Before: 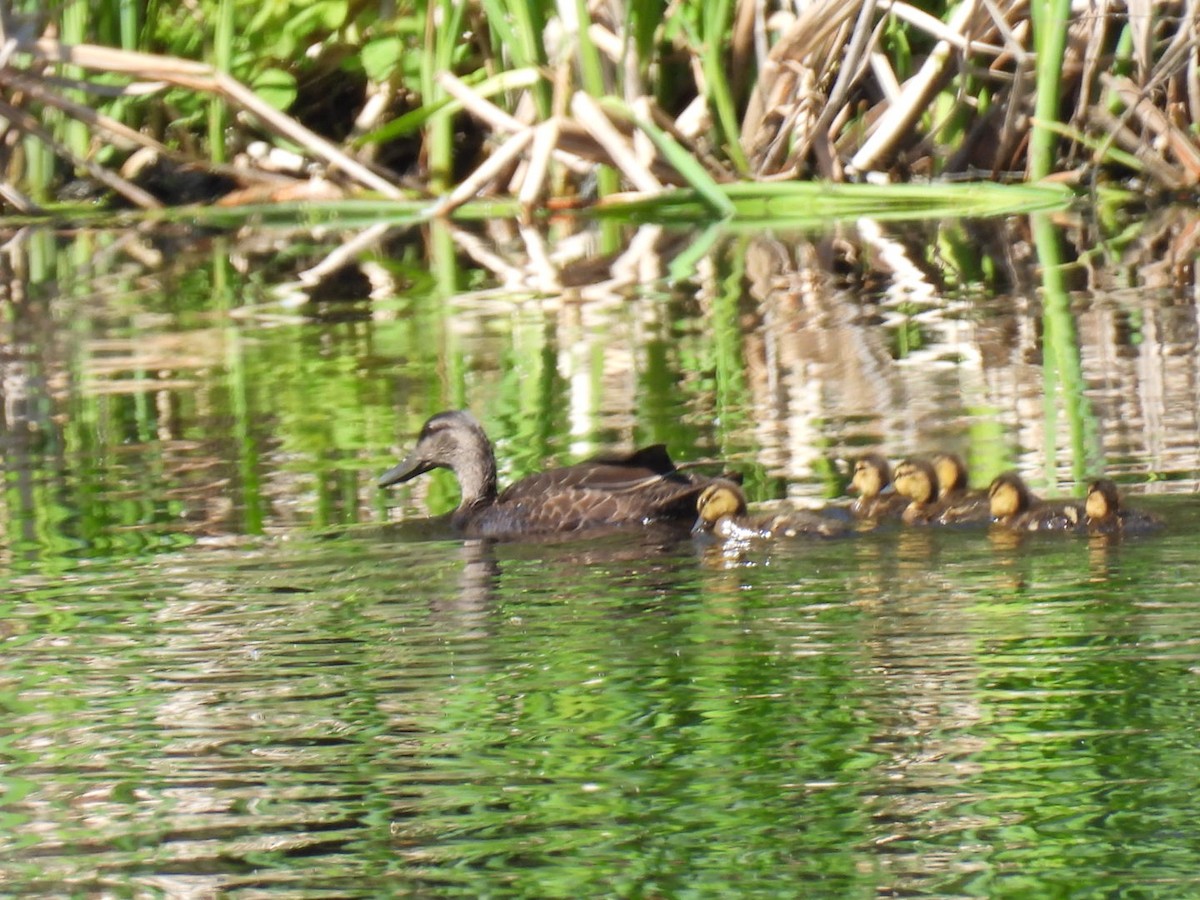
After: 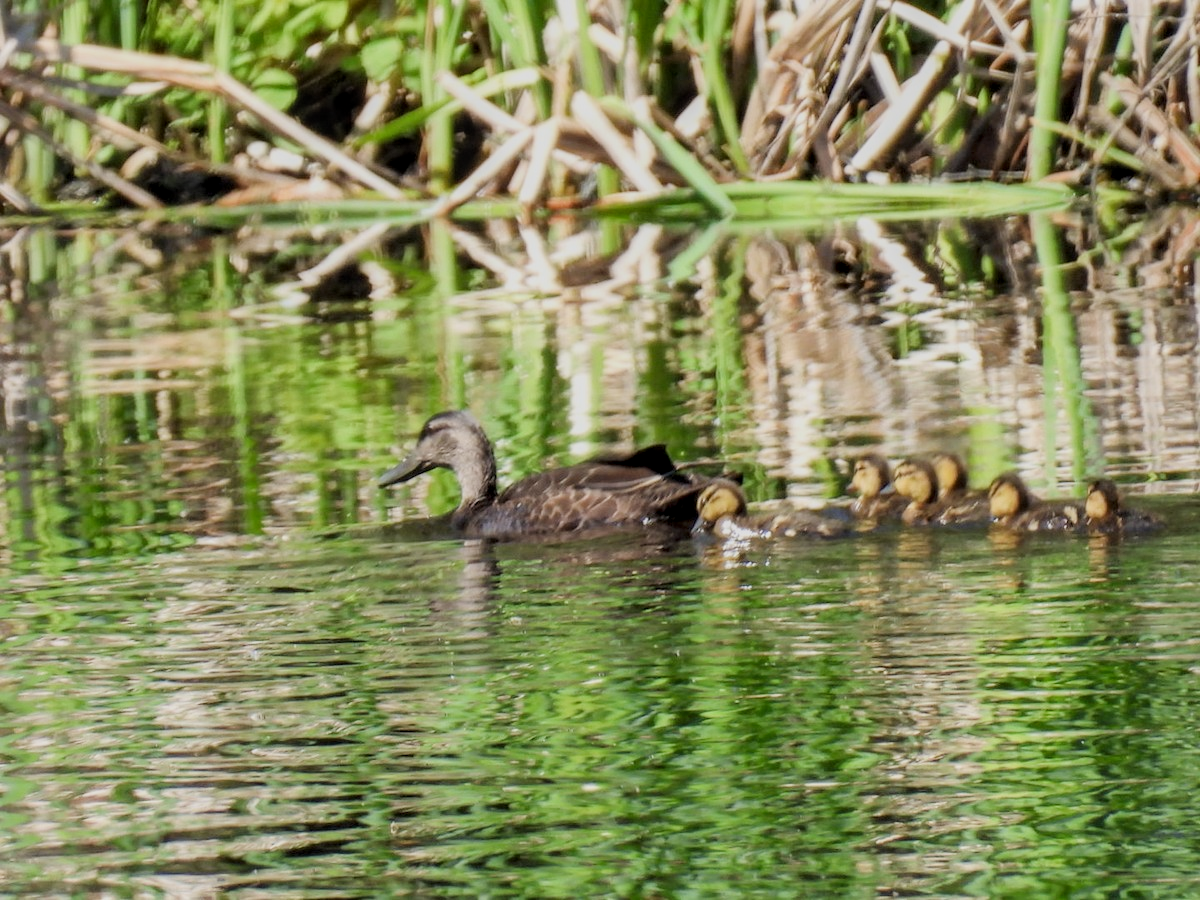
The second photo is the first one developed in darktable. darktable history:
filmic rgb: black relative exposure -7.65 EV, white relative exposure 4.56 EV, hardness 3.61
local contrast: detail 130%
